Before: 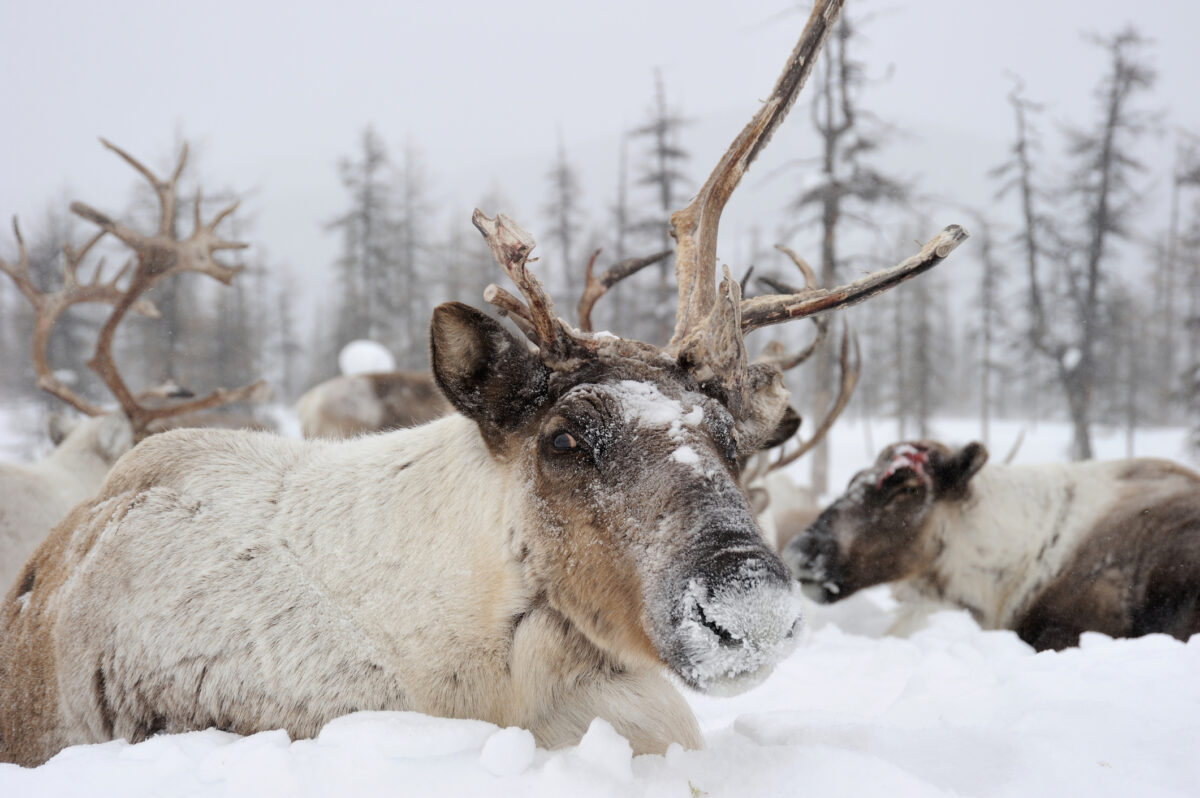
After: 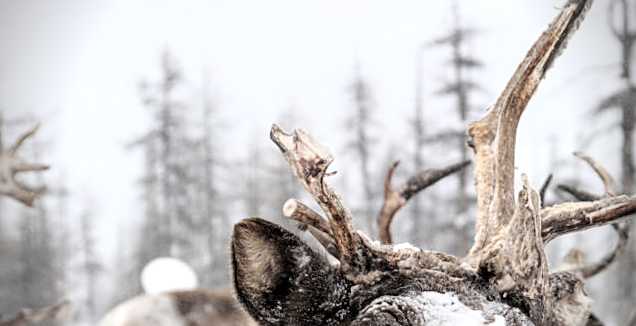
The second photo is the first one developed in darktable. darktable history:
rotate and perspective: rotation -1.32°, lens shift (horizontal) -0.031, crop left 0.015, crop right 0.985, crop top 0.047, crop bottom 0.982
contrast brightness saturation: contrast 0.14, brightness 0.21
sharpen: on, module defaults
local contrast: detail 130%
filmic rgb: black relative exposure -9.08 EV, white relative exposure 2.3 EV, hardness 7.49
crop: left 15.306%, top 9.065%, right 30.789%, bottom 48.638%
vignetting: fall-off radius 31.48%, brightness -0.472
tone equalizer: on, module defaults
